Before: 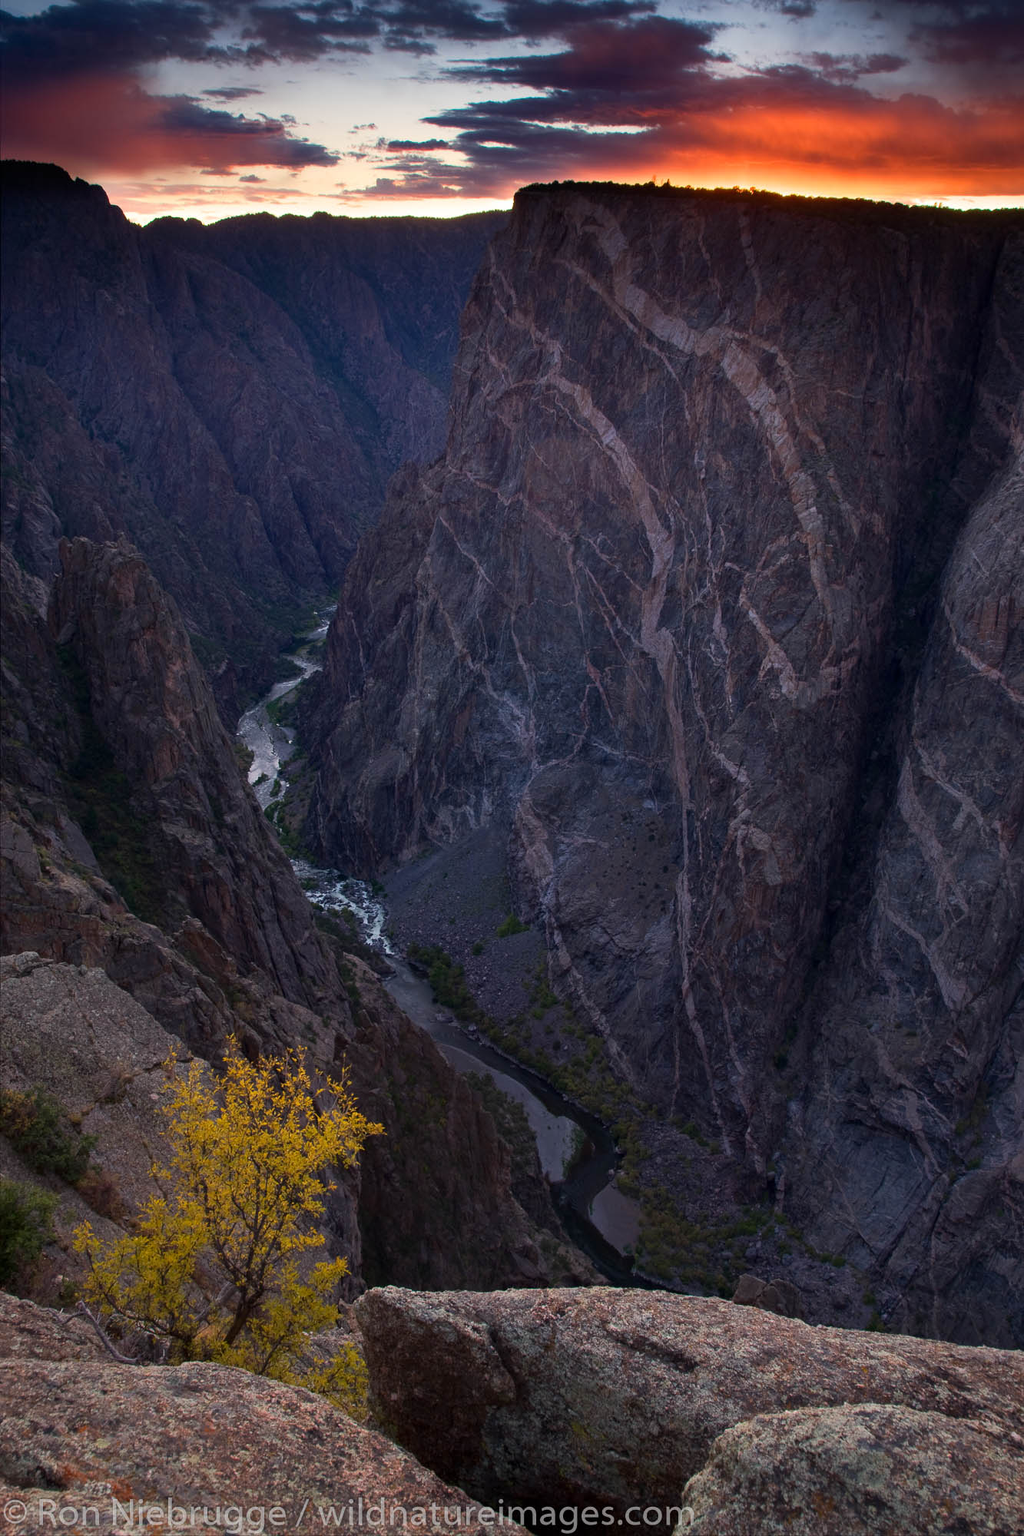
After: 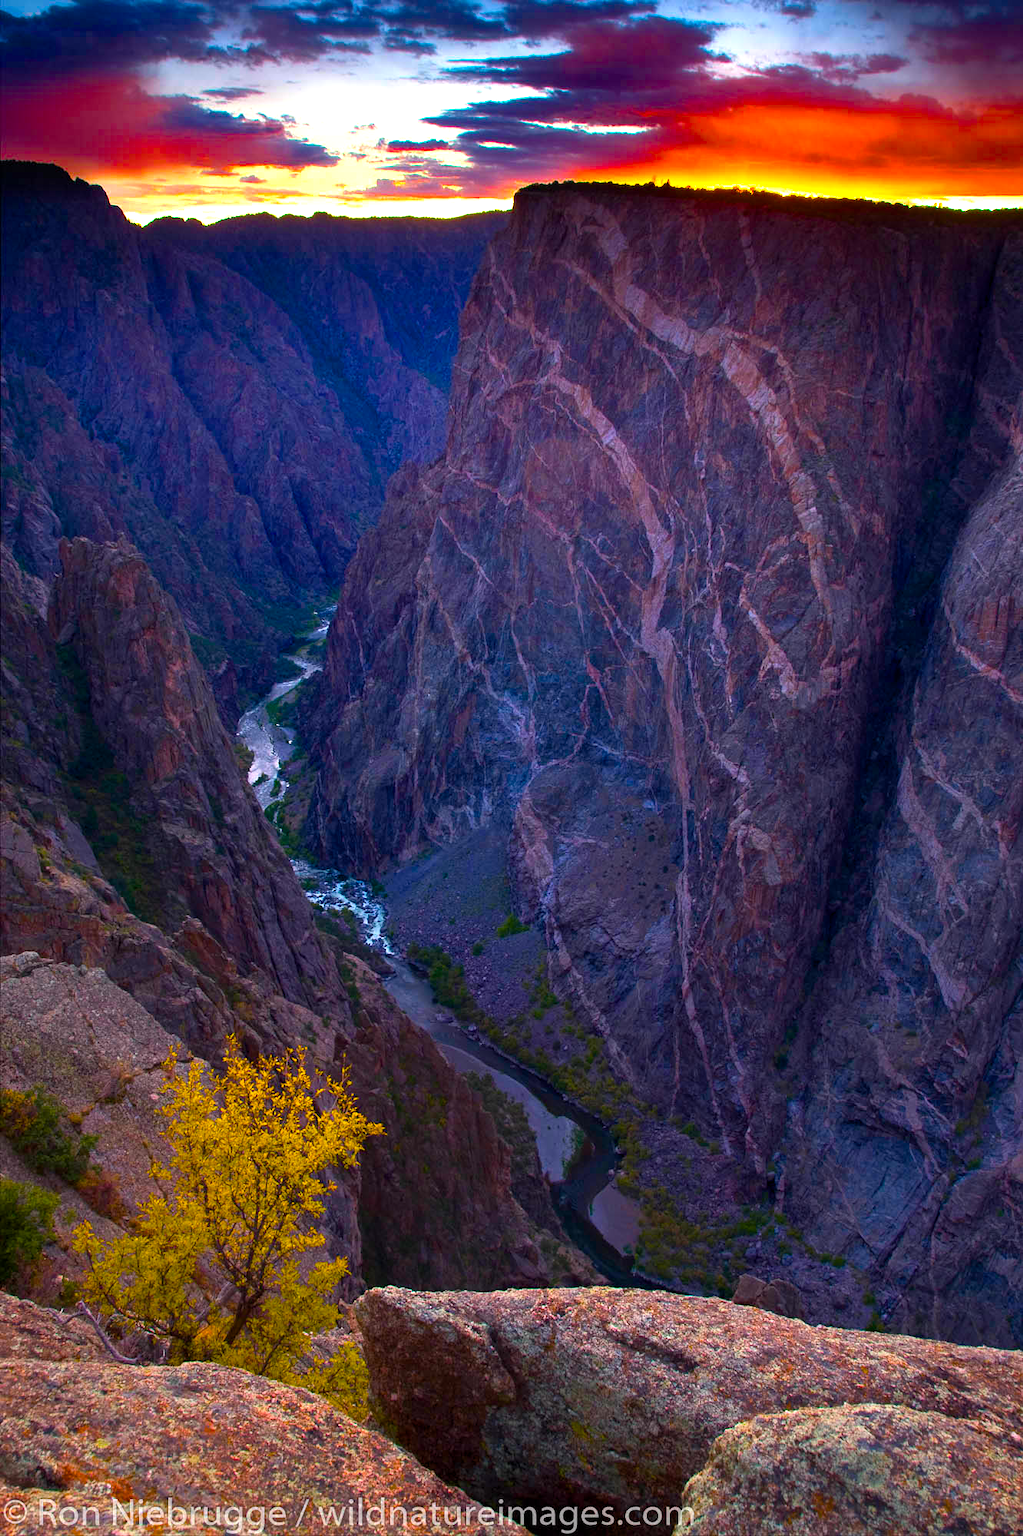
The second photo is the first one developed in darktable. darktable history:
color balance: output saturation 98.5%
color balance rgb: linear chroma grading › global chroma 42%, perceptual saturation grading › global saturation 42%, perceptual brilliance grading › global brilliance 25%, global vibrance 33%
